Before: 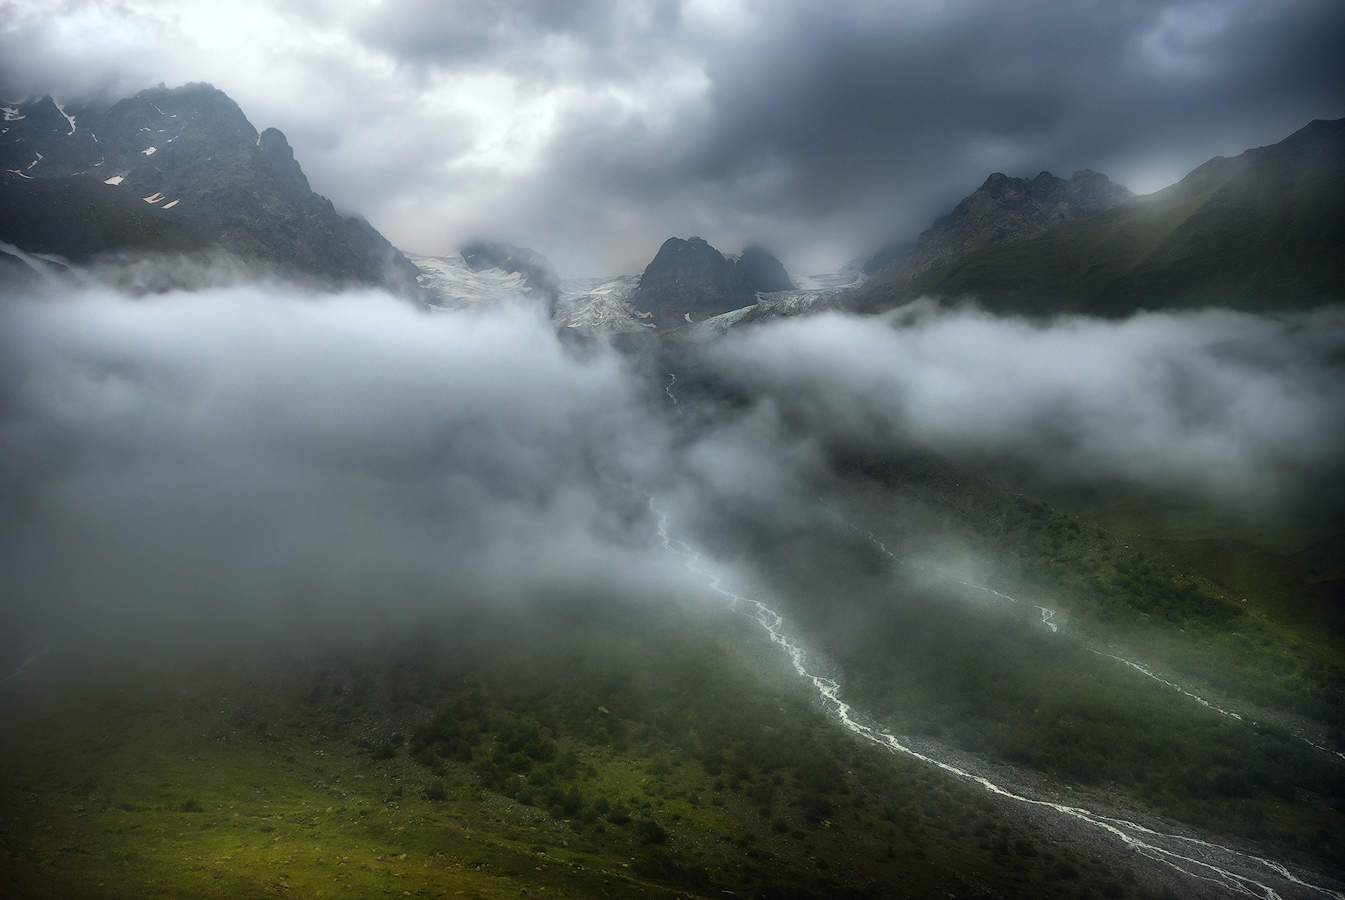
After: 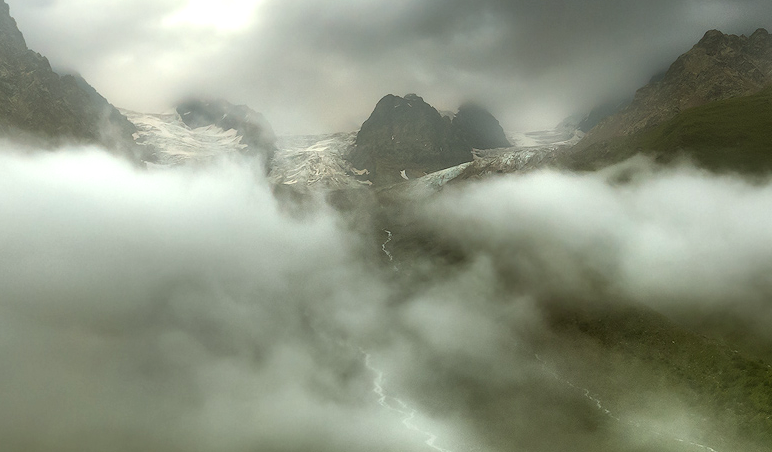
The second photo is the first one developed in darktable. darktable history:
crop: left 21.148%, top 15.916%, right 21.415%, bottom 33.845%
color correction: highlights a* -1.69, highlights b* 10.62, shadows a* 0.845, shadows b* 18.84
exposure: black level correction 0.001, exposure 0.499 EV, compensate exposure bias true, compensate highlight preservation false
